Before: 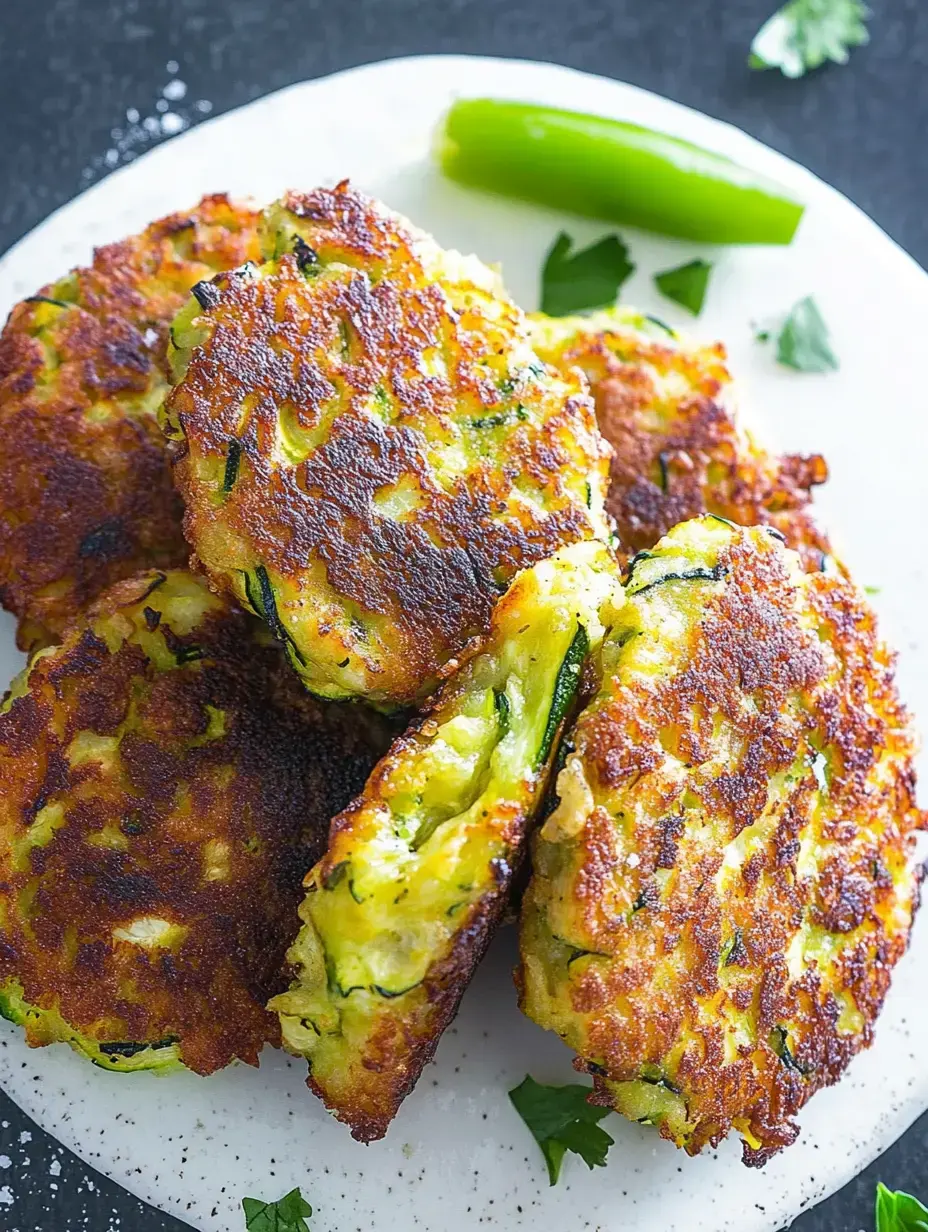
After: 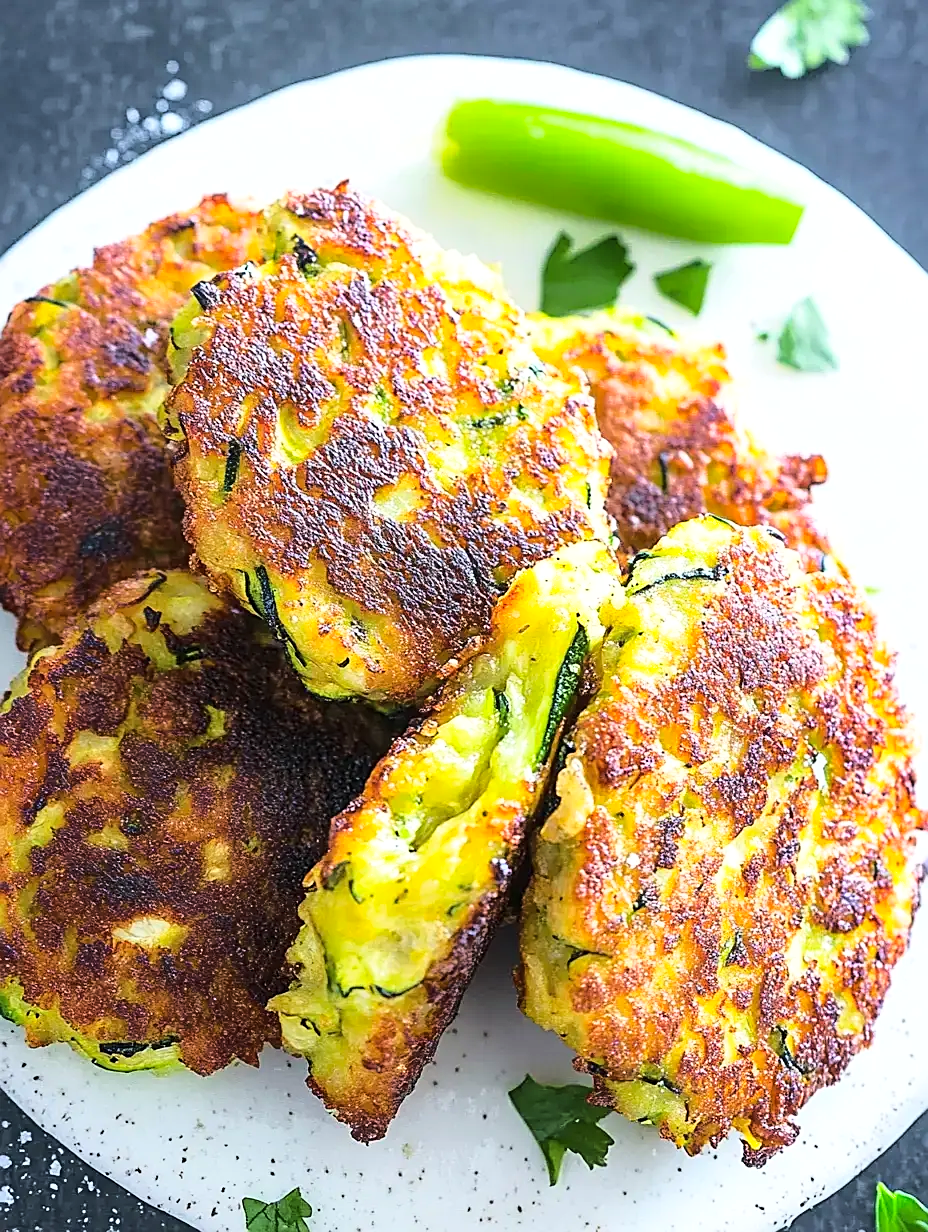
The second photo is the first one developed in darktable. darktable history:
base curve: curves: ch0 [(0, 0) (0.028, 0.03) (0.121, 0.232) (0.46, 0.748) (0.859, 0.968) (1, 1)]
sharpen: on, module defaults
shadows and highlights: shadows 9.41, white point adjustment 0.878, highlights -38.05
